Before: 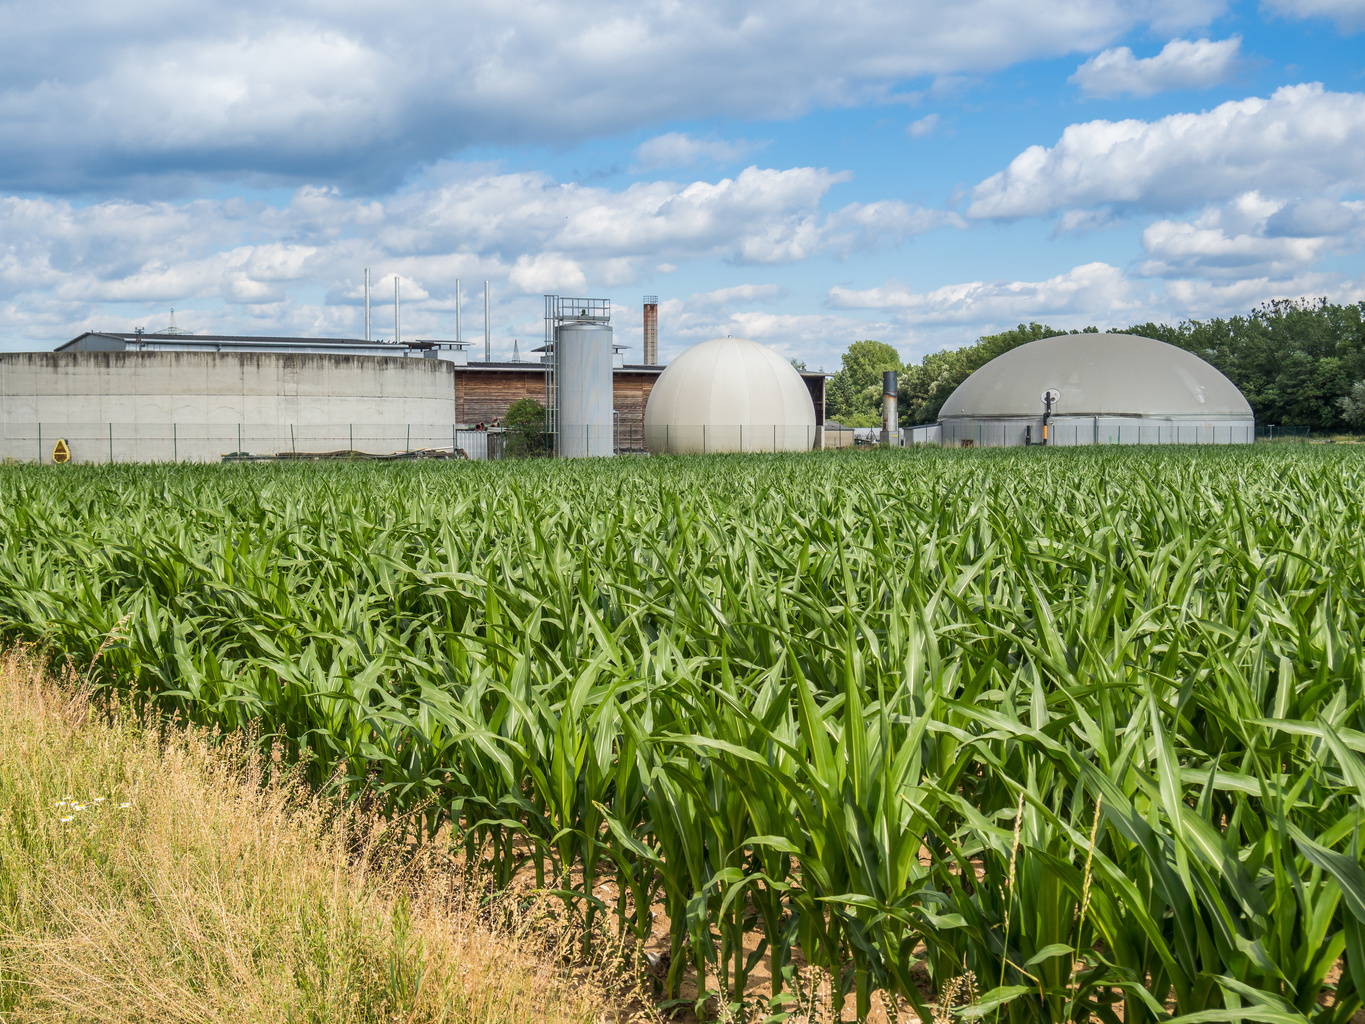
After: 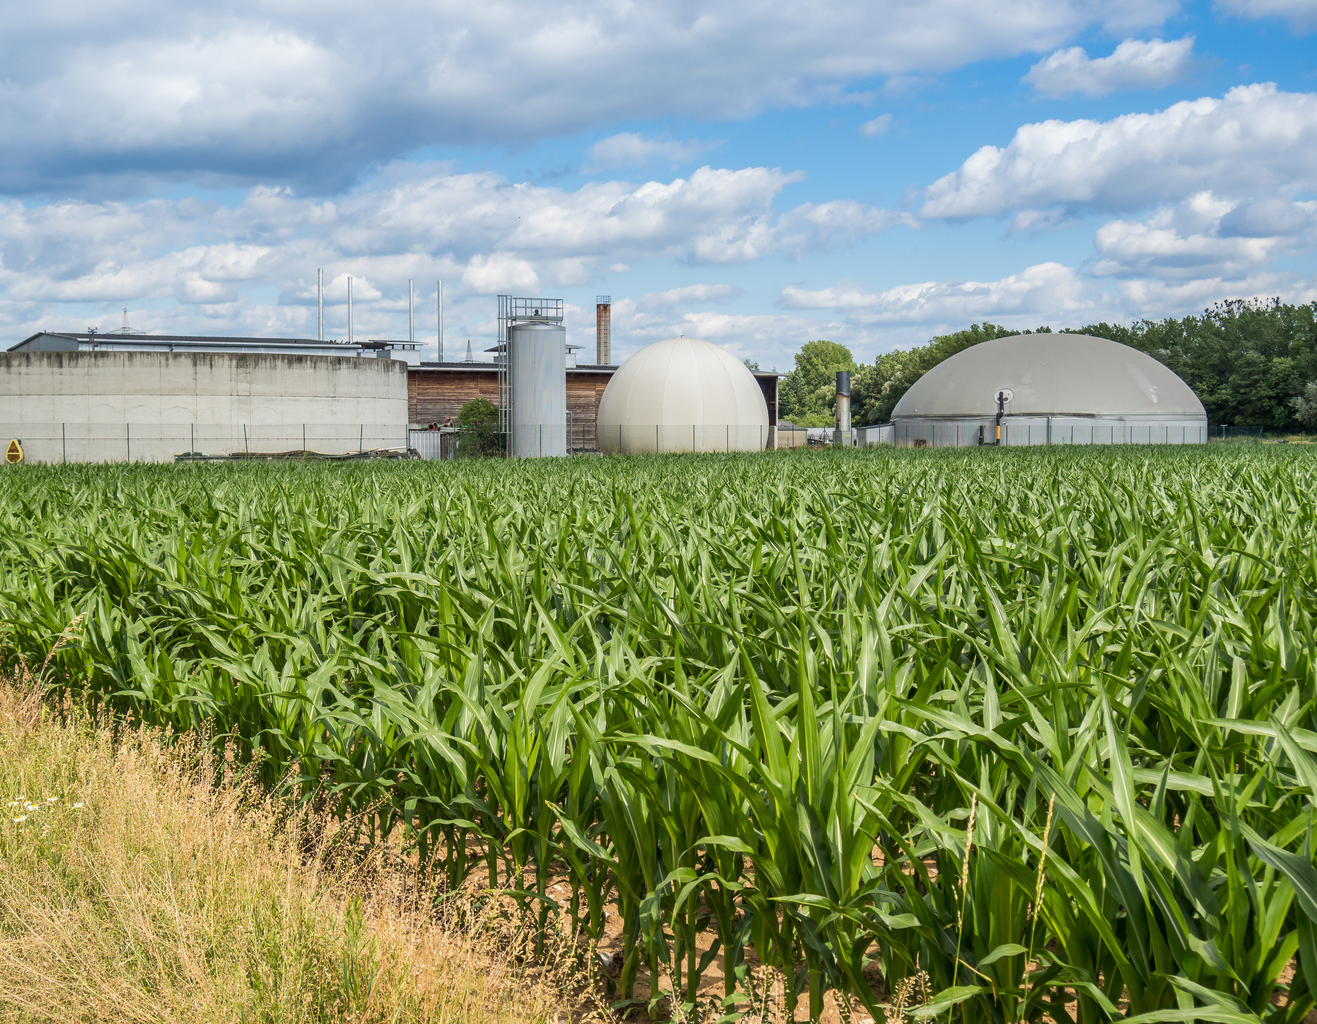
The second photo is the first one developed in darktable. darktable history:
crop and rotate: left 3.472%
